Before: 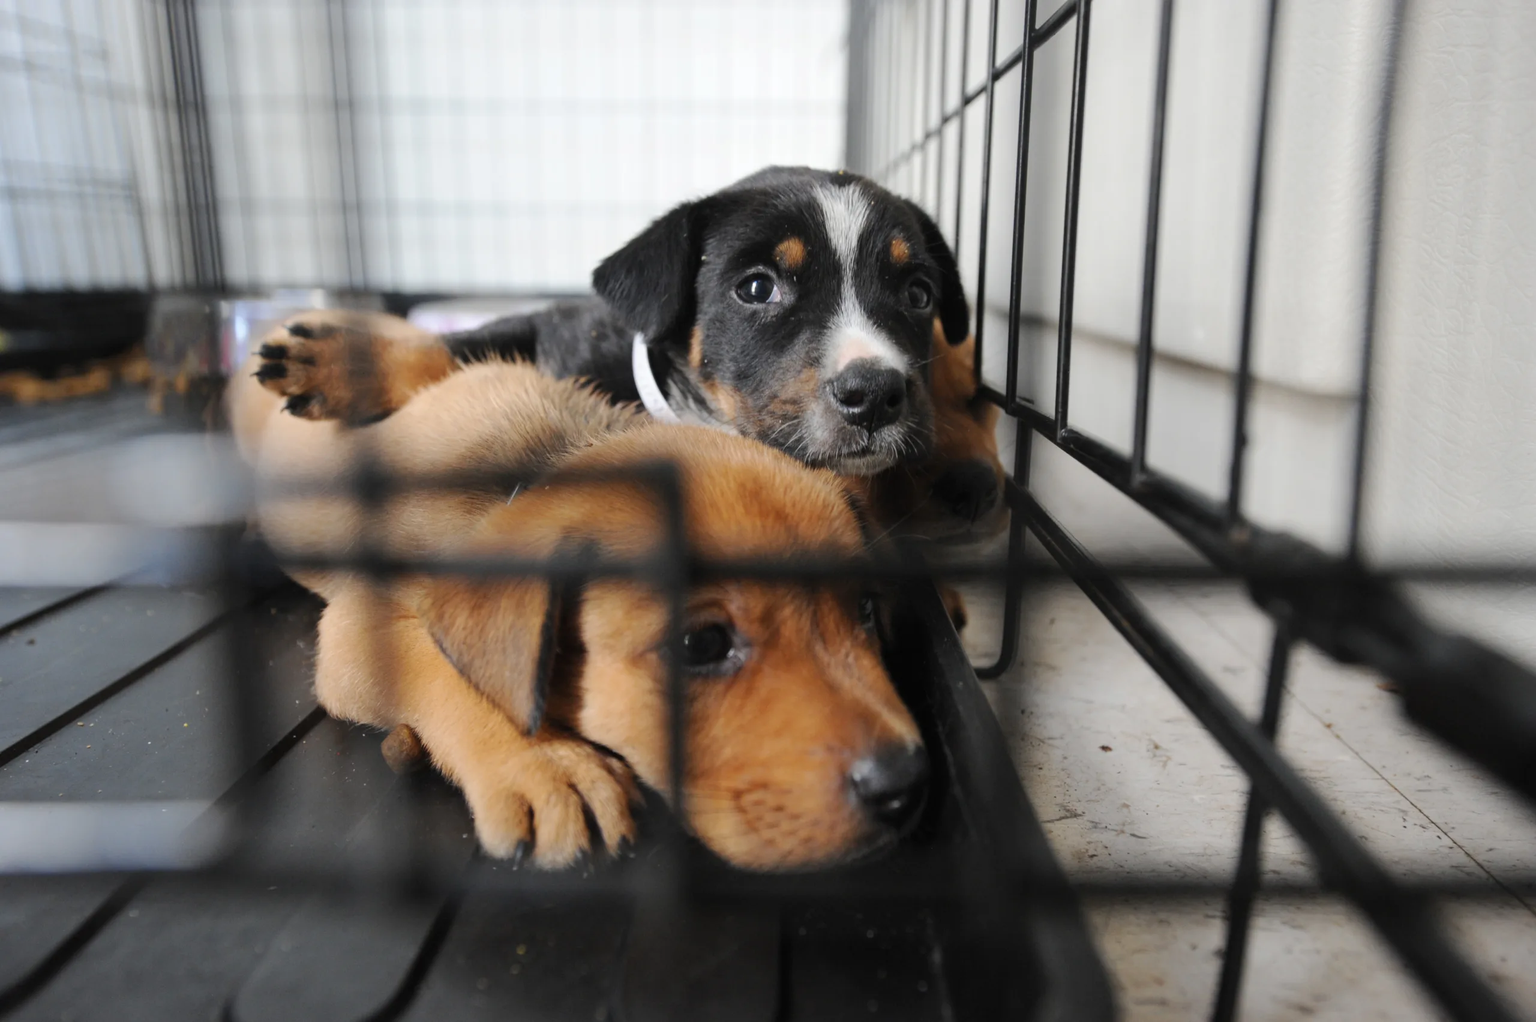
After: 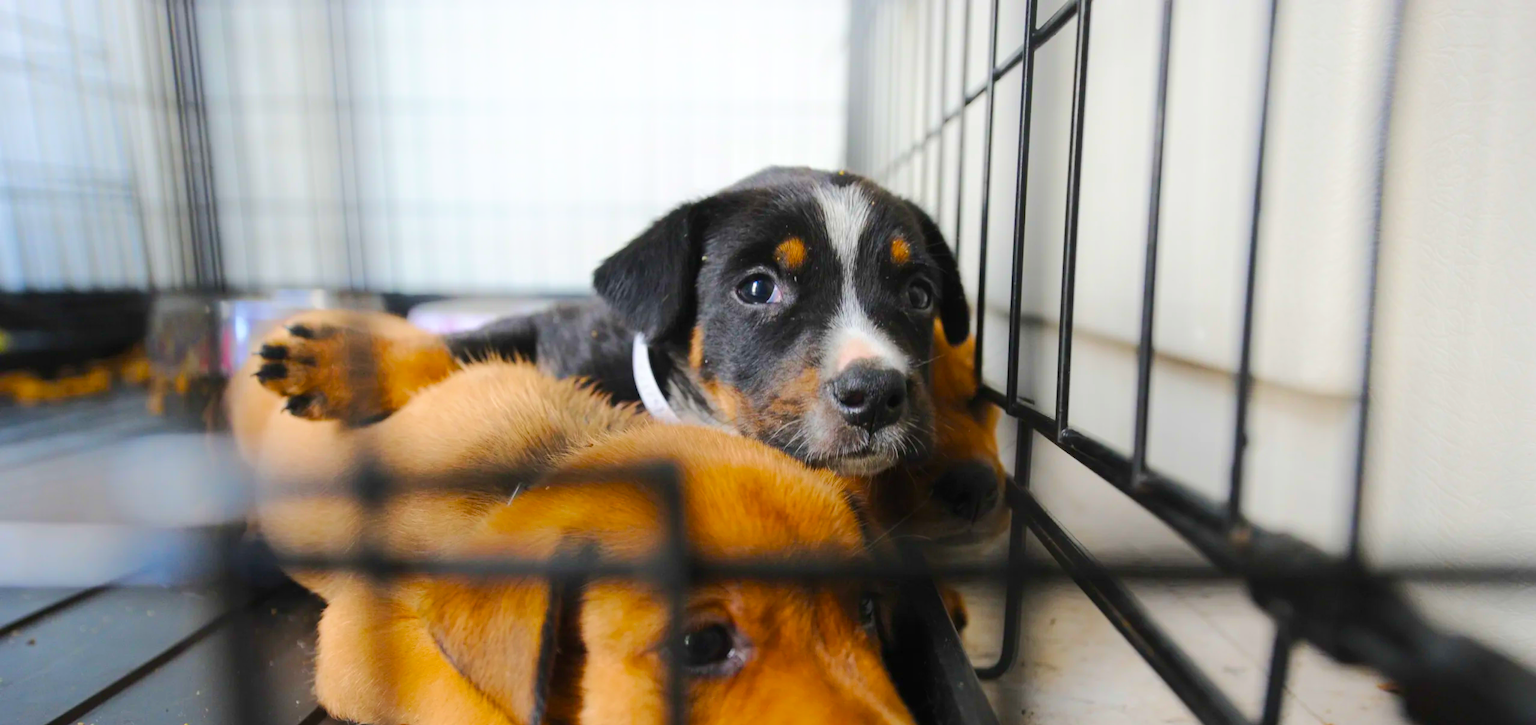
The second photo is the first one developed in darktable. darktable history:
shadows and highlights: shadows -23.85, highlights 50.29, soften with gaussian
crop: right 0%, bottom 29.047%
color balance rgb: linear chroma grading › shadows 19.708%, linear chroma grading › highlights 3.954%, linear chroma grading › mid-tones 10.282%, perceptual saturation grading › global saturation 30.347%, perceptual brilliance grading › mid-tones 10.036%, perceptual brilliance grading › shadows 15.731%, global vibrance 25.412%
velvia: on, module defaults
